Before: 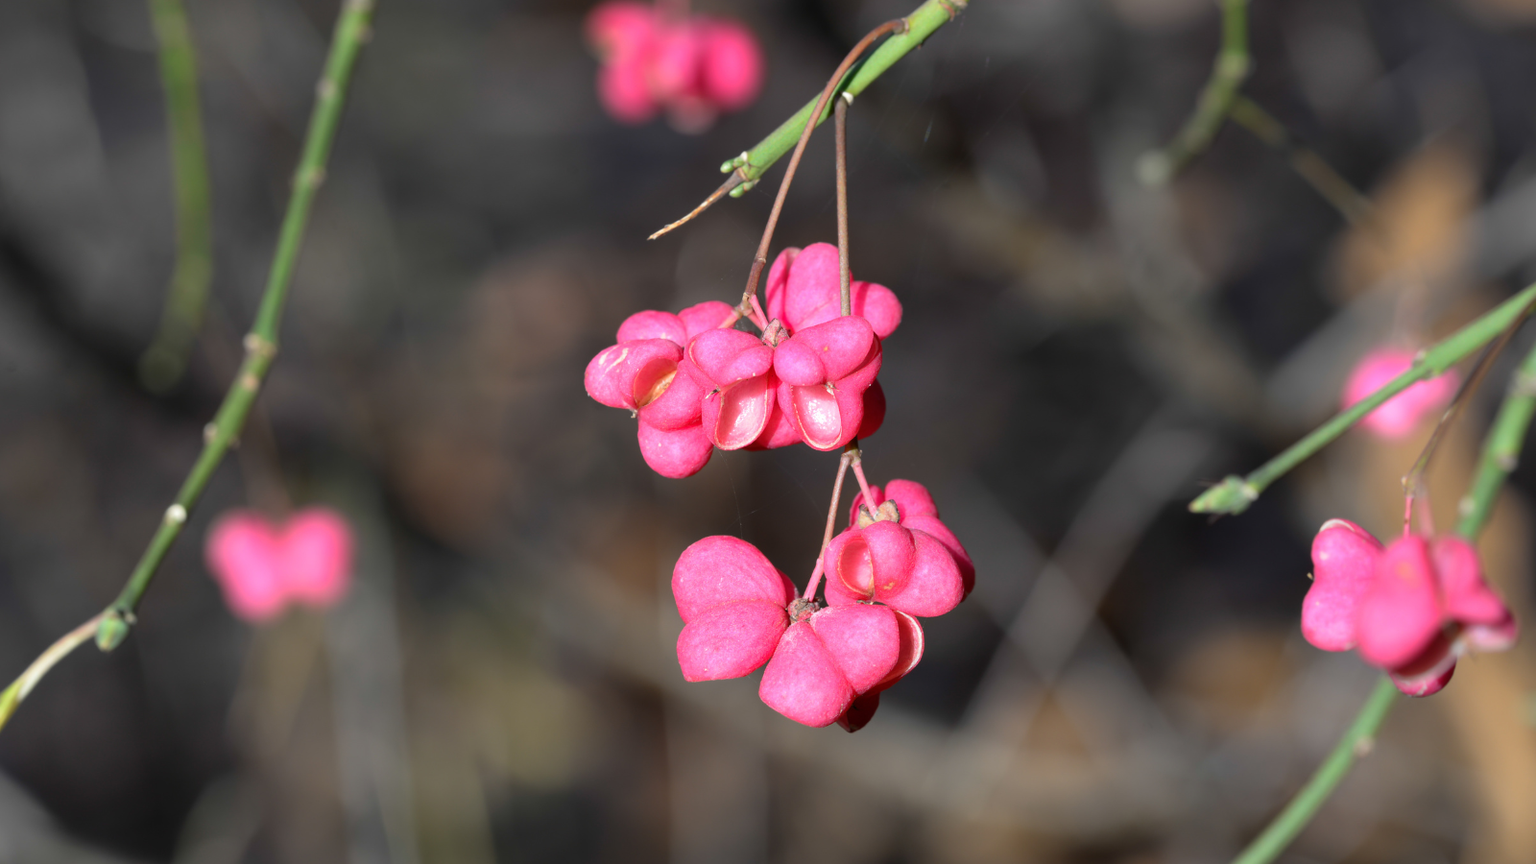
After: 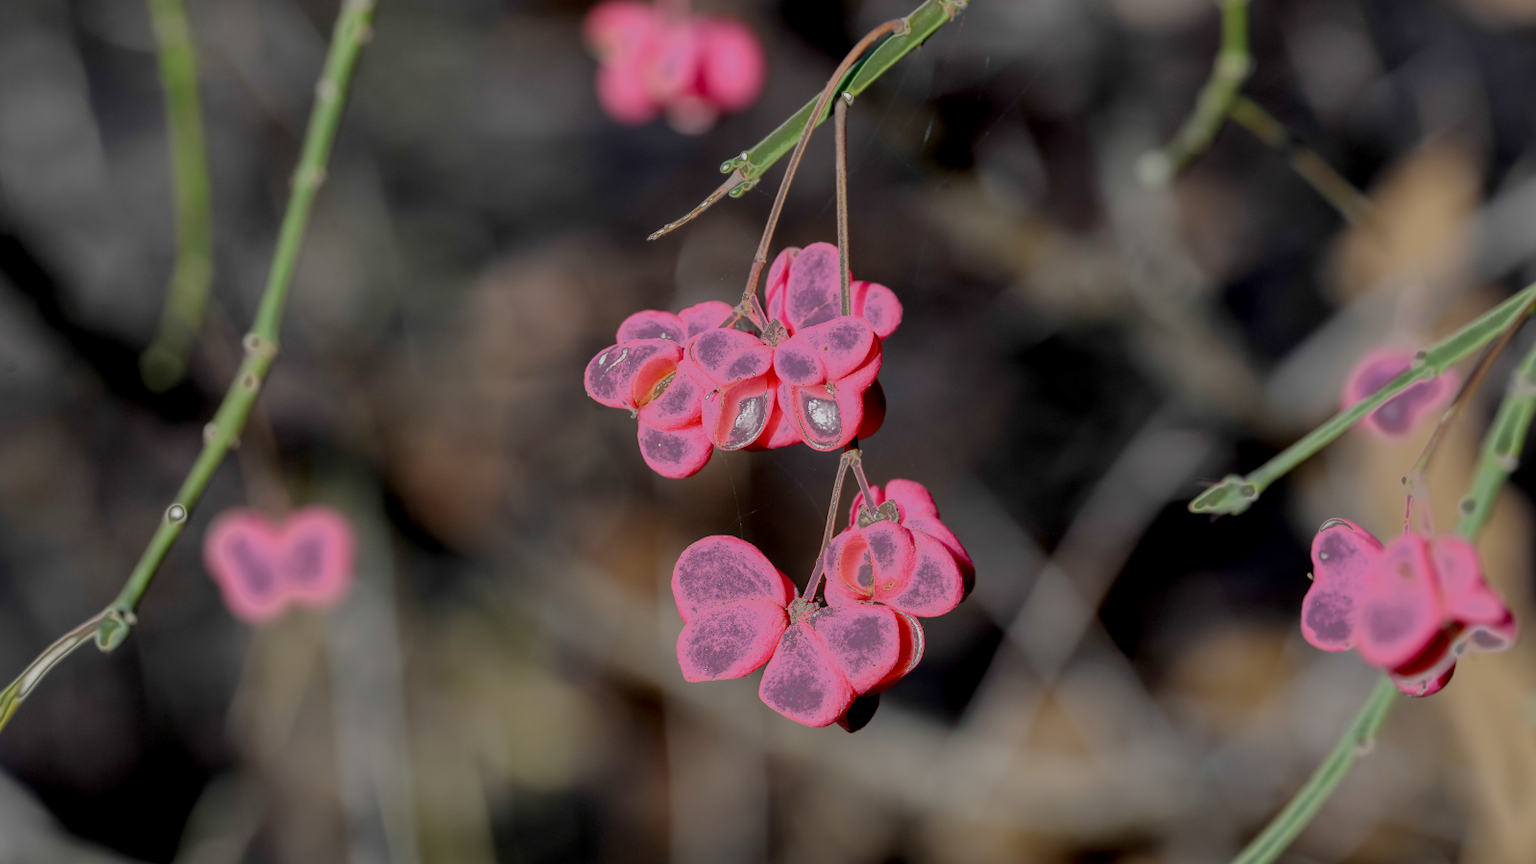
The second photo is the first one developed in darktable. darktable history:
filmic rgb: middle gray luminance 18%, black relative exposure -7.5 EV, white relative exposure 8.5 EV, threshold 6 EV, target black luminance 0%, hardness 2.23, latitude 18.37%, contrast 0.878, highlights saturation mix 5%, shadows ↔ highlights balance 10.15%, add noise in highlights 0, preserve chrominance no, color science v3 (2019), use custom middle-gray values true, iterations of high-quality reconstruction 0, contrast in highlights soft, enable highlight reconstruction true
fill light: exposure -0.73 EV, center 0.69, width 2.2
local contrast: on, module defaults
